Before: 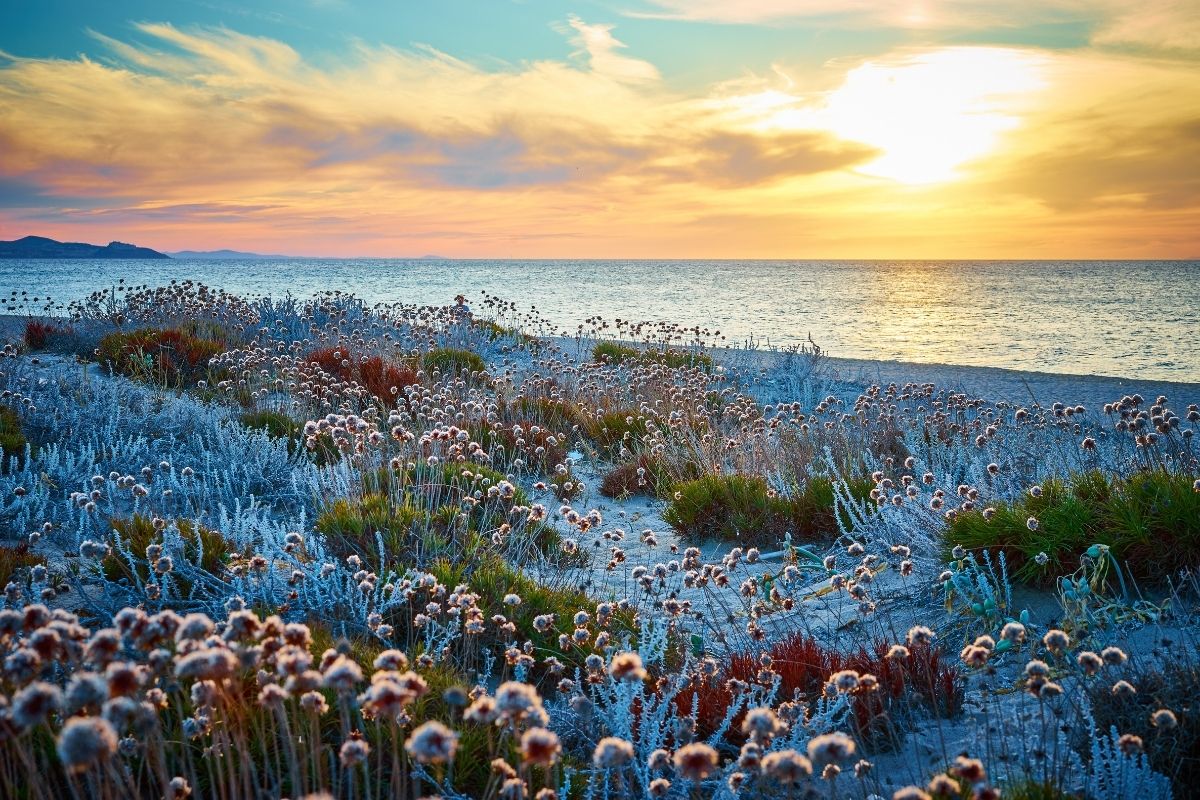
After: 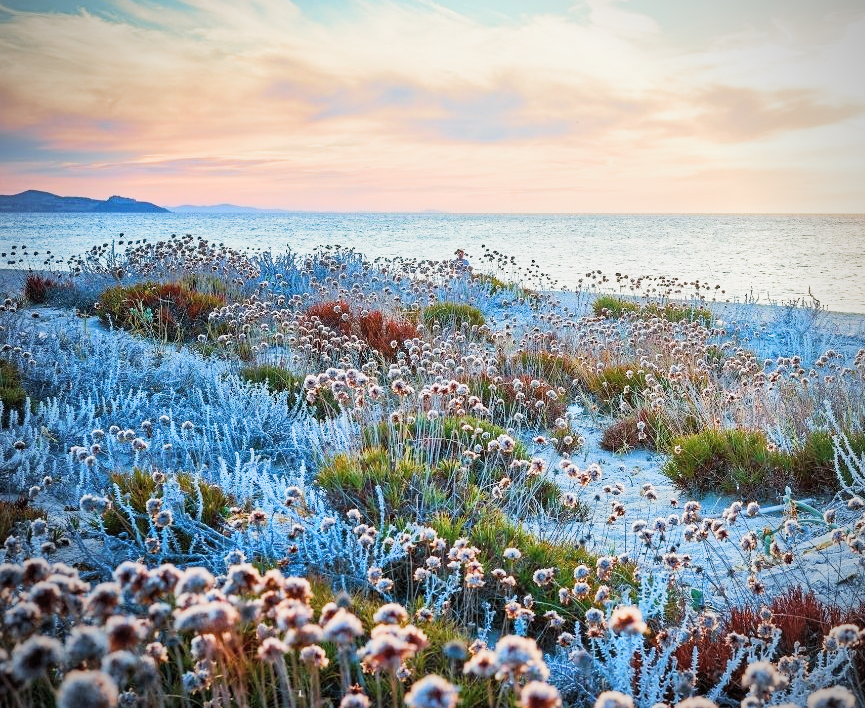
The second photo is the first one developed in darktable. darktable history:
exposure: black level correction 0, exposure 1.39 EV, compensate highlight preservation false
vignetting: on, module defaults
crop: top 5.764%, right 27.834%, bottom 5.691%
filmic rgb: black relative exposure -7.65 EV, white relative exposure 4.56 EV, hardness 3.61, add noise in highlights 0.001, preserve chrominance luminance Y, color science v3 (2019), use custom middle-gray values true, contrast in highlights soft
